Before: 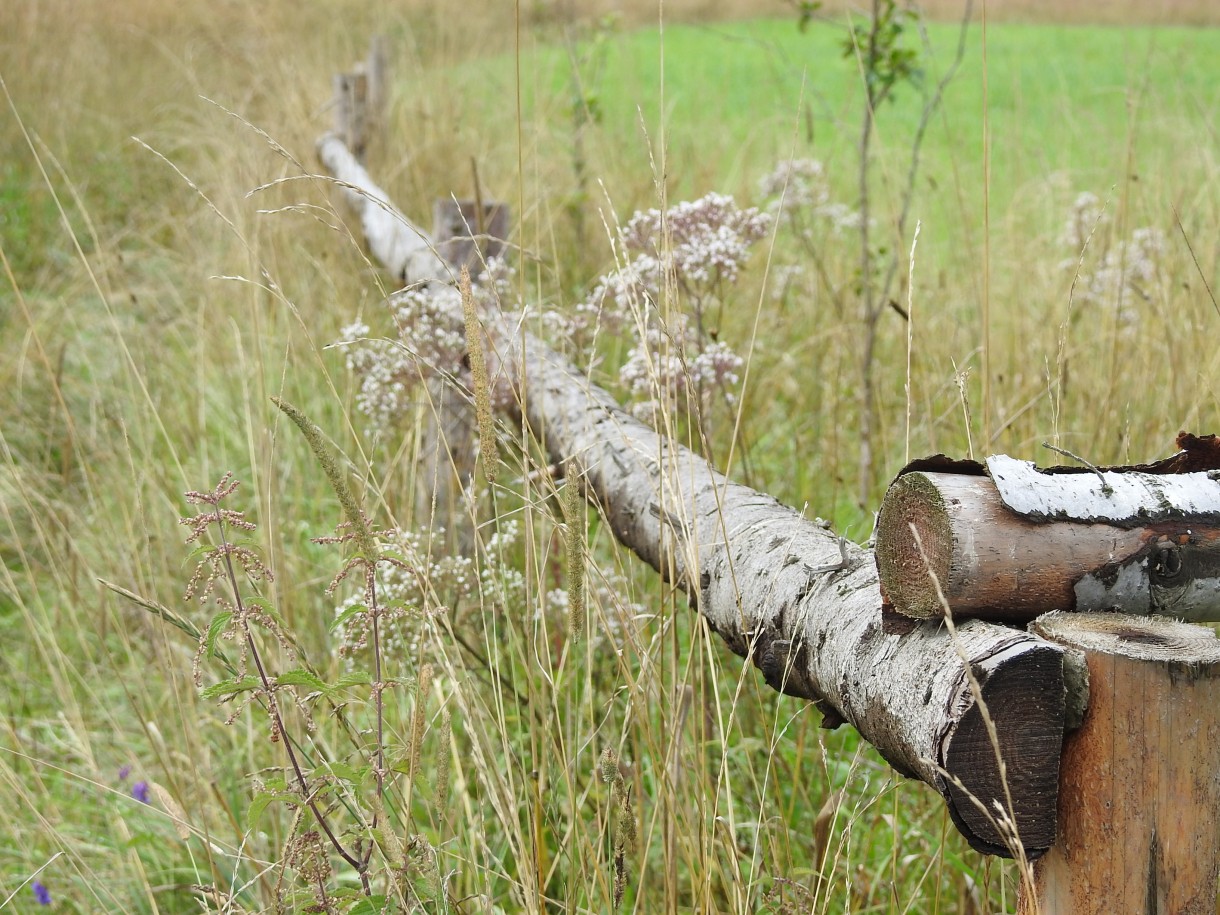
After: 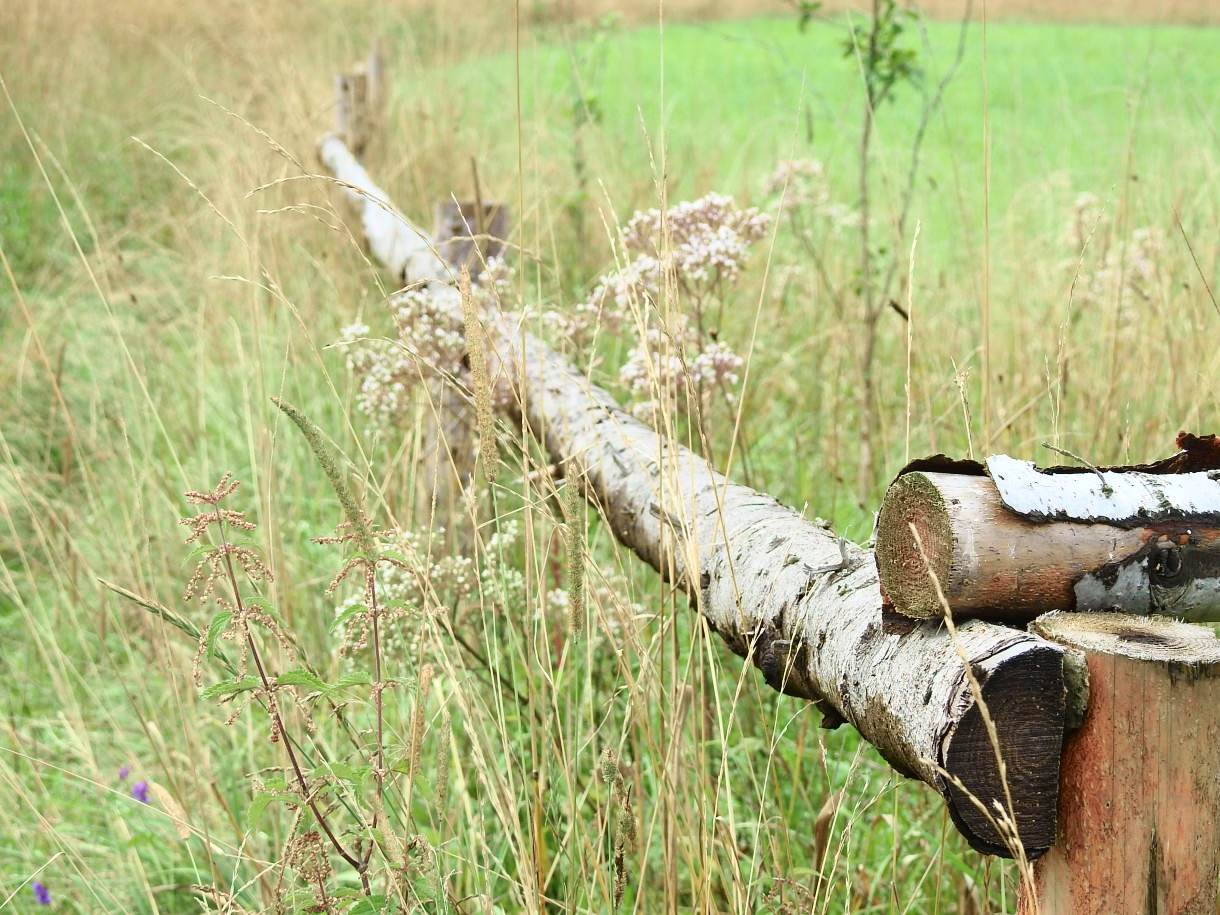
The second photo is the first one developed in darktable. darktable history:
tone curve: curves: ch0 [(0, 0.024) (0.049, 0.038) (0.176, 0.162) (0.311, 0.337) (0.416, 0.471) (0.565, 0.658) (0.817, 0.911) (1, 1)]; ch1 [(0, 0) (0.351, 0.347) (0.446, 0.42) (0.481, 0.463) (0.504, 0.504) (0.522, 0.521) (0.546, 0.563) (0.622, 0.664) (0.728, 0.786) (1, 1)]; ch2 [(0, 0) (0.327, 0.324) (0.427, 0.413) (0.458, 0.444) (0.502, 0.504) (0.526, 0.539) (0.547, 0.581) (0.601, 0.61) (0.76, 0.765) (1, 1)], color space Lab, independent channels, preserve colors none
